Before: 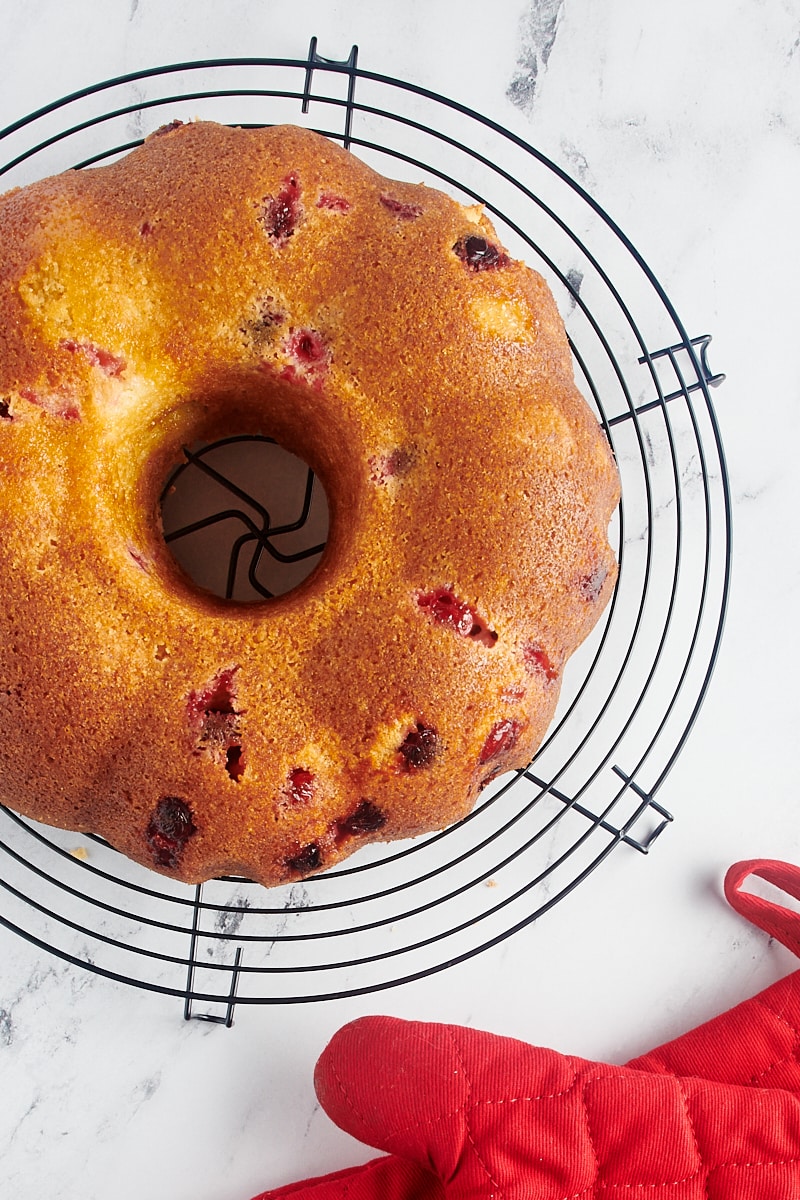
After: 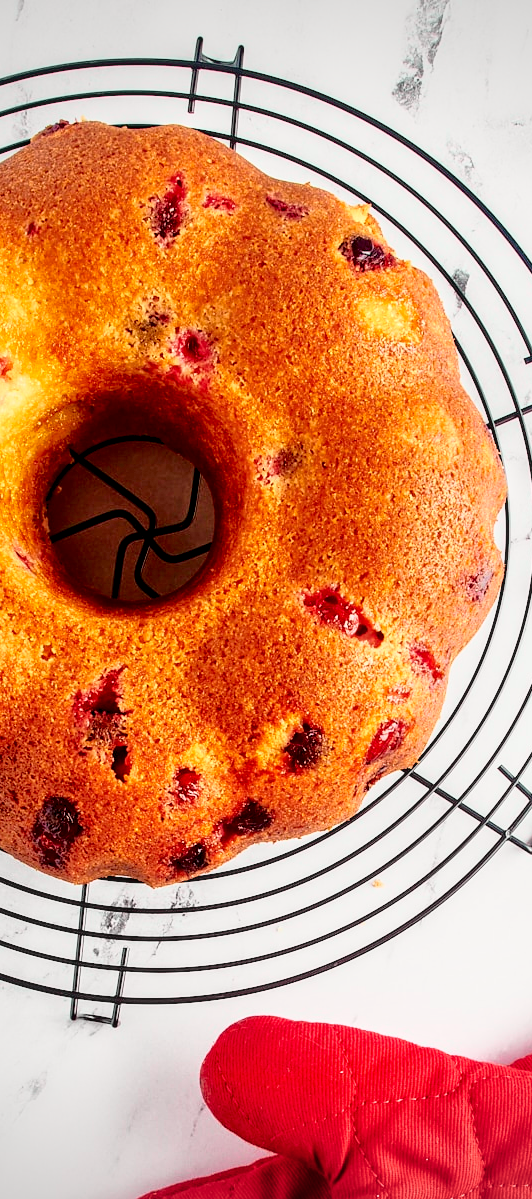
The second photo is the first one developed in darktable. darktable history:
tone curve: curves: ch0 [(0, 0) (0.062, 0.023) (0.168, 0.142) (0.359, 0.44) (0.469, 0.544) (0.634, 0.722) (0.839, 0.909) (0.998, 0.978)]; ch1 [(0, 0) (0.437, 0.453) (0.472, 0.47) (0.502, 0.504) (0.527, 0.546) (0.568, 0.619) (0.608, 0.665) (0.669, 0.748) (0.859, 0.899) (1, 1)]; ch2 [(0, 0) (0.33, 0.301) (0.421, 0.443) (0.473, 0.501) (0.504, 0.504) (0.535, 0.564) (0.575, 0.625) (0.608, 0.676) (1, 1)], color space Lab, independent channels, preserve colors none
vignetting: fall-off radius 60.84%, unbound false
crop and rotate: left 14.292%, right 19.202%
exposure: black level correction 0.007, compensate highlight preservation false
color calibration: illuminant same as pipeline (D50), adaptation none (bypass), x 0.334, y 0.333, temperature 5014.21 K, saturation algorithm version 1 (2020)
velvia: on, module defaults
local contrast: detail 130%
